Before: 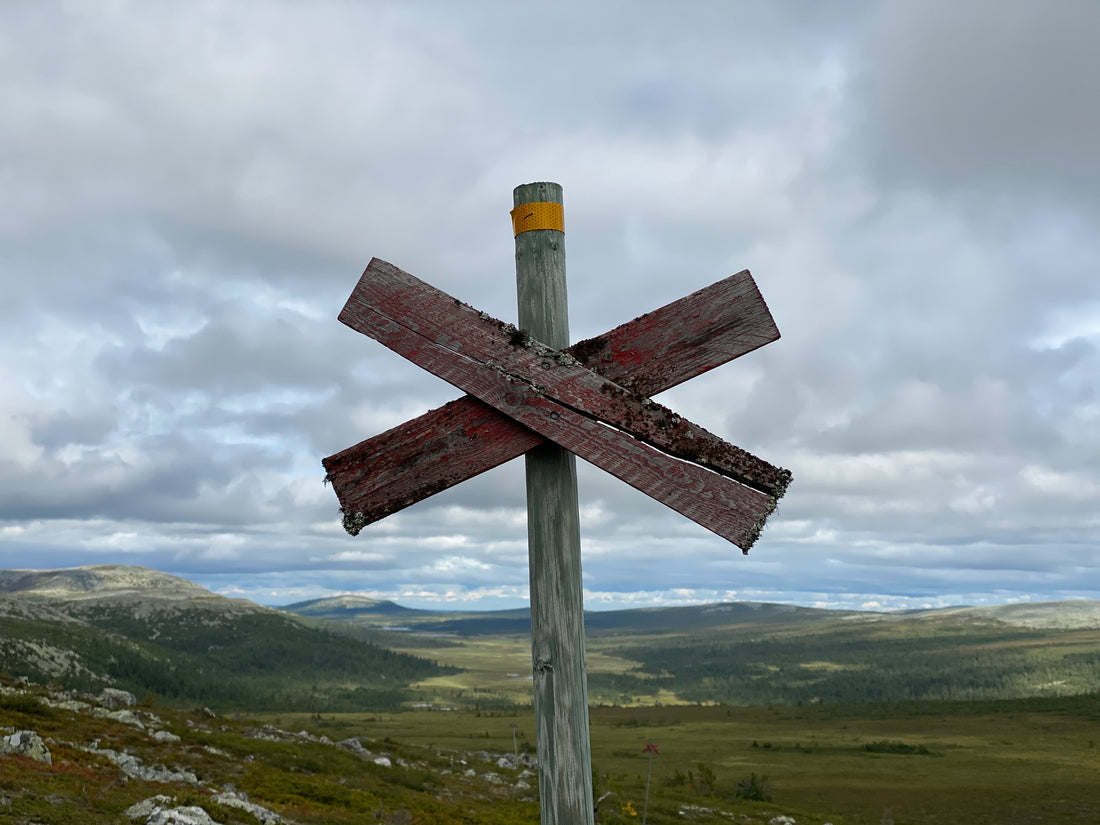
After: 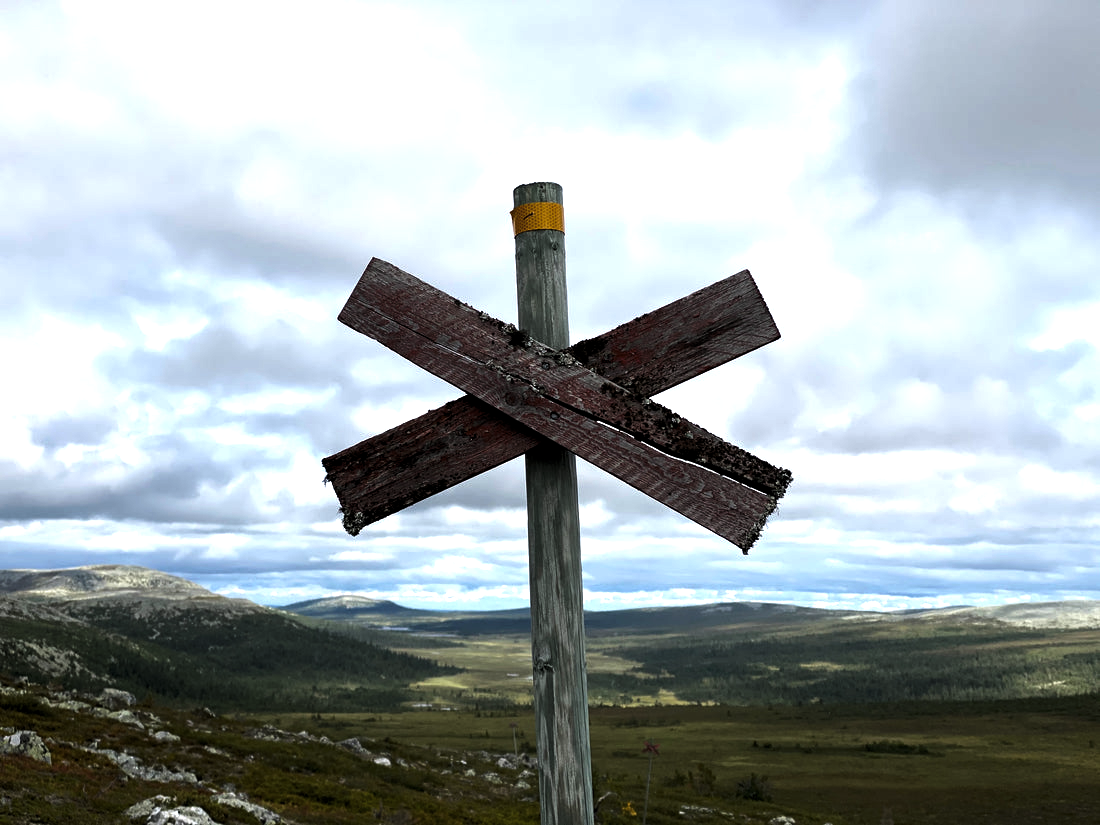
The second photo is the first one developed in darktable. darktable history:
levels: levels [0.044, 0.475, 0.791]
white balance: red 1.004, blue 1.024
